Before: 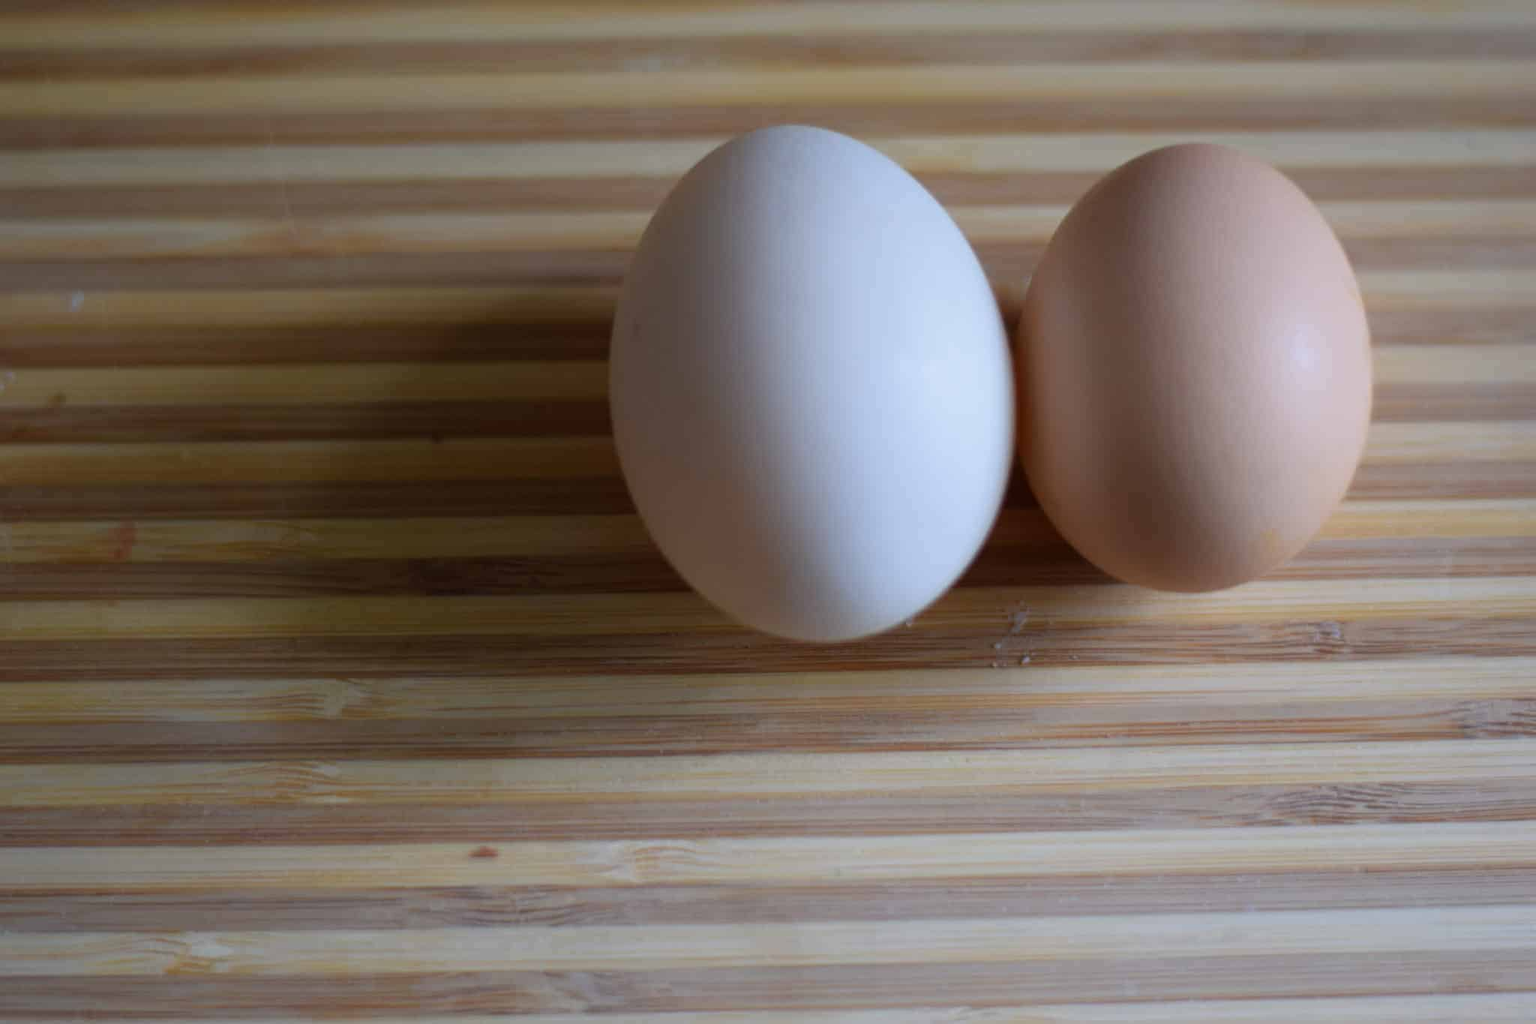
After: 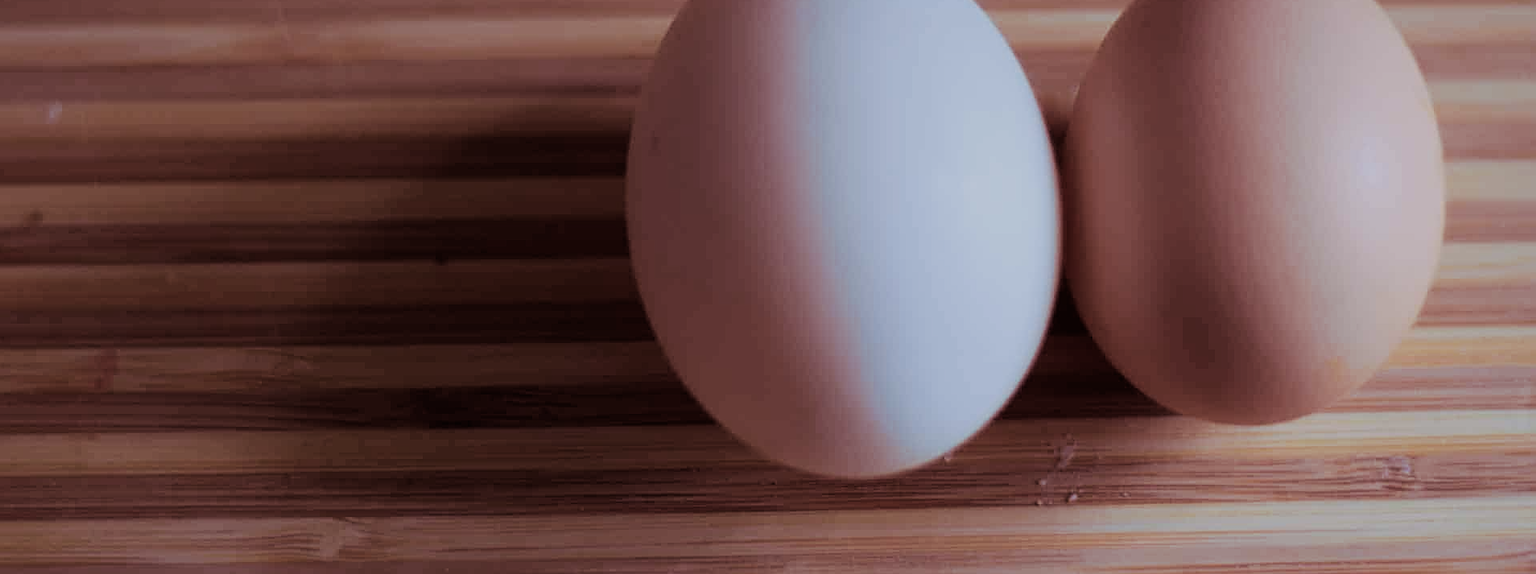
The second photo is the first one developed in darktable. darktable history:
crop: left 1.744%, top 19.225%, right 5.069%, bottom 28.357%
sharpen: on, module defaults
filmic rgb: black relative exposure -7.65 EV, white relative exposure 4.56 EV, hardness 3.61, contrast 1.05
split-toning: highlights › hue 180°
